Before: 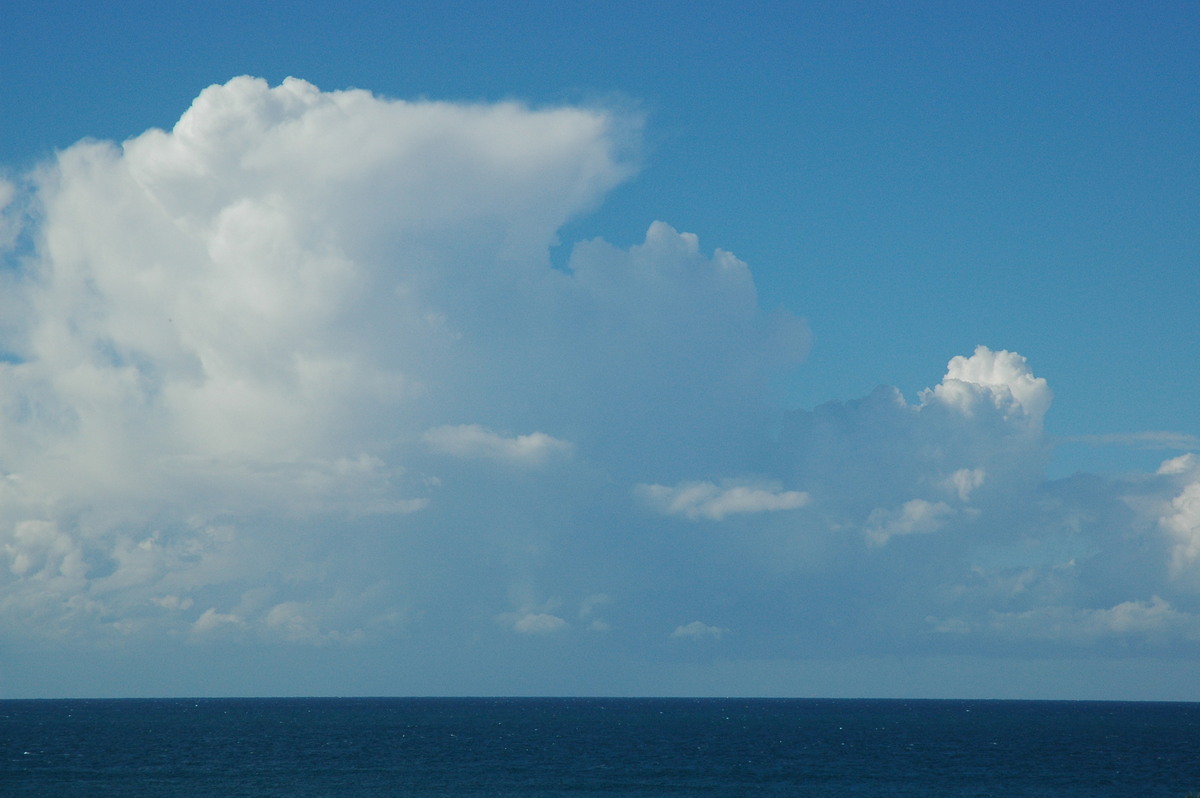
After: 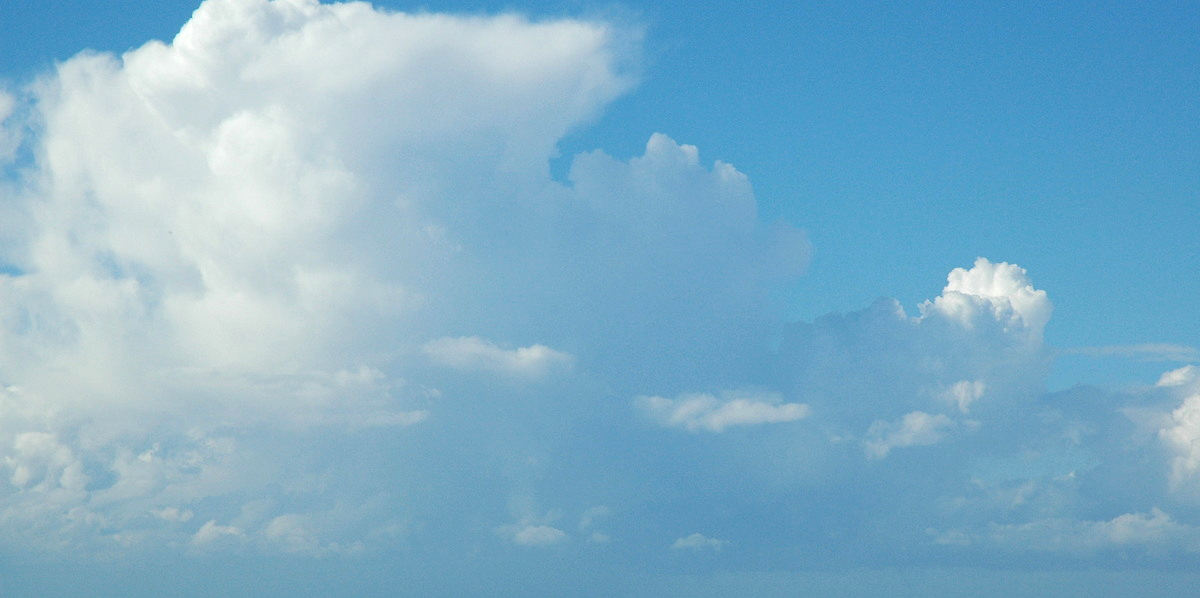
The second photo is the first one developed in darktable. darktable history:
exposure: black level correction 0.001, exposure 0.5 EV, compensate highlight preservation false
crop: top 11.048%, bottom 13.962%
